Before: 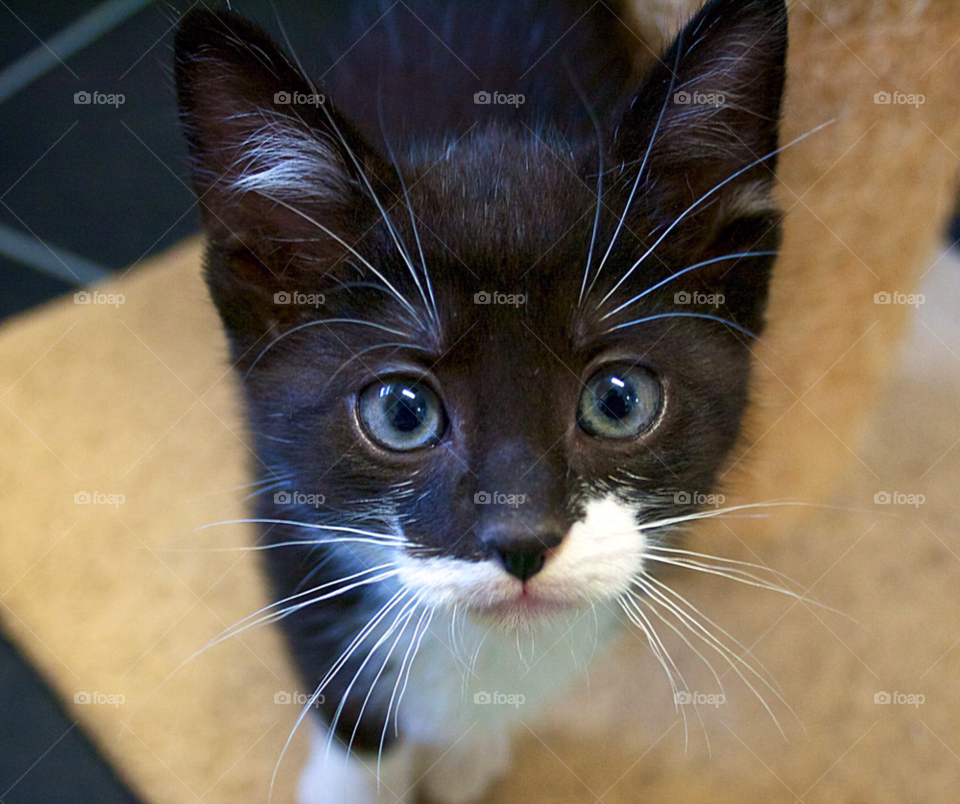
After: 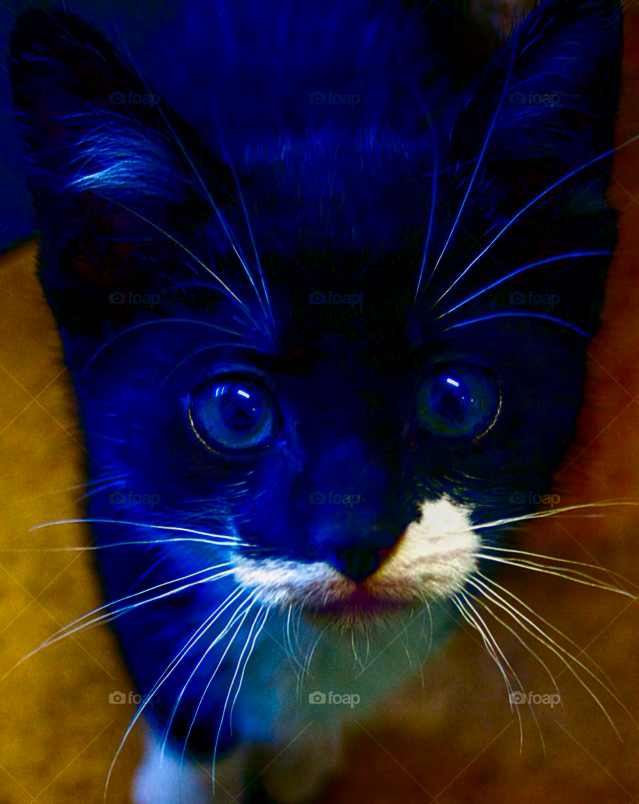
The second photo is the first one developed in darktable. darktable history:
crop: left 17.214%, right 16.203%
shadows and highlights: shadows -30.19, highlights 29.86
contrast brightness saturation: brightness -0.995, saturation 0.988
local contrast: on, module defaults
color balance rgb: shadows lift › luminance -41.009%, shadows lift › chroma 14.302%, shadows lift › hue 258.42°, power › luminance 1.705%, perceptual saturation grading › global saturation 29.562%, perceptual brilliance grading › global brilliance 2.734%, perceptual brilliance grading › highlights -3.032%, perceptual brilliance grading › shadows 3.693%, global vibrance 4.805%
